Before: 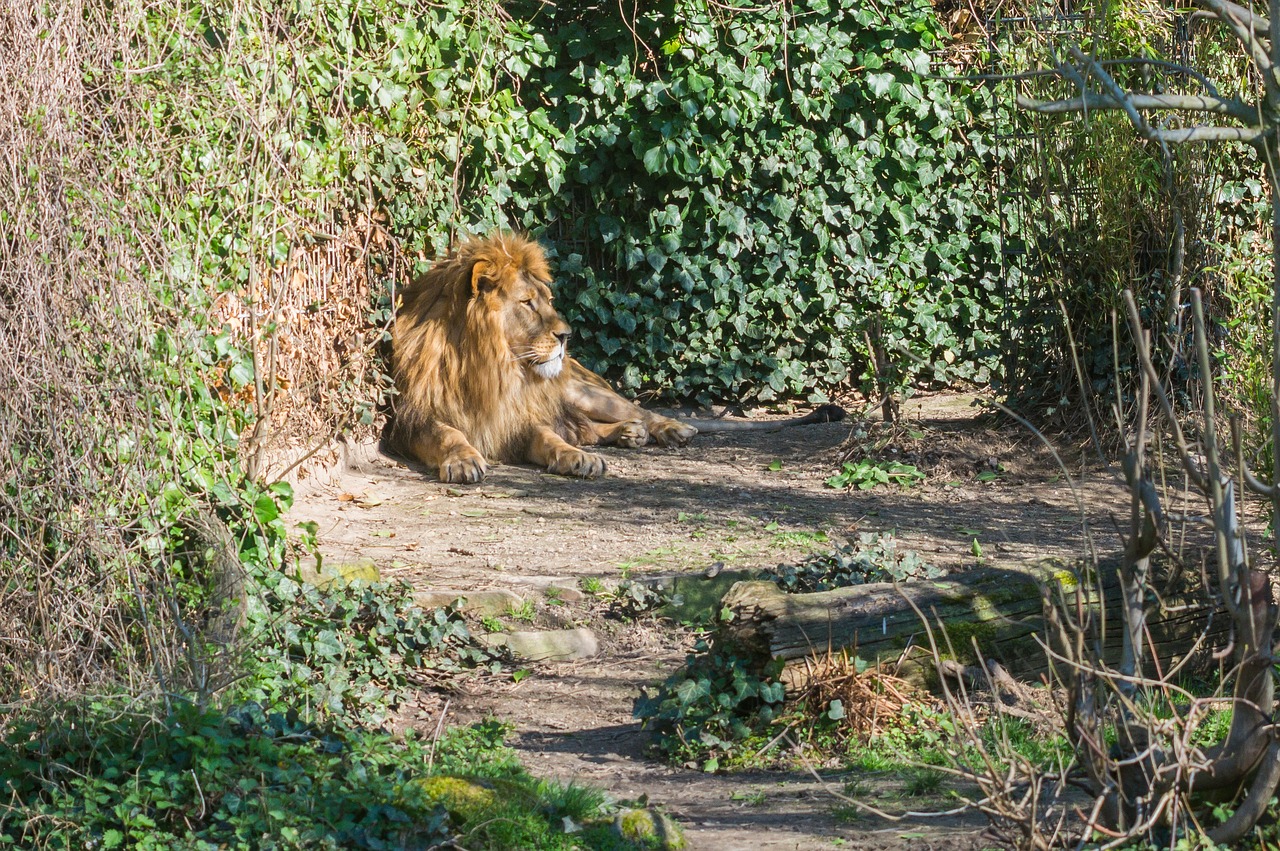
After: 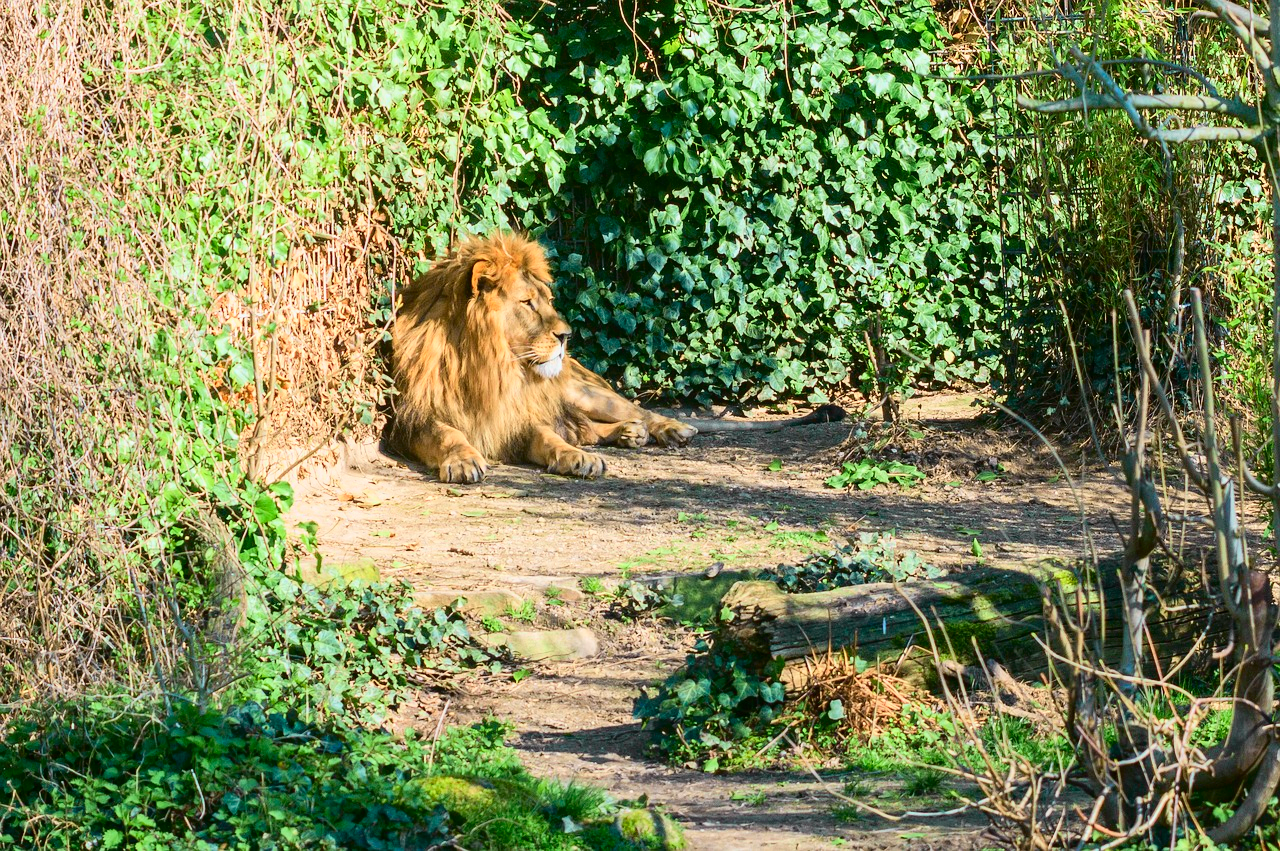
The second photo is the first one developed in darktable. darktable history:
tone curve: curves: ch0 [(0, 0.003) (0.044, 0.032) (0.12, 0.089) (0.19, 0.175) (0.271, 0.294) (0.457, 0.546) (0.588, 0.71) (0.701, 0.815) (0.86, 0.922) (1, 0.982)]; ch1 [(0, 0) (0.247, 0.215) (0.433, 0.382) (0.466, 0.426) (0.493, 0.481) (0.501, 0.5) (0.517, 0.524) (0.557, 0.582) (0.598, 0.651) (0.671, 0.735) (0.796, 0.85) (1, 1)]; ch2 [(0, 0) (0.249, 0.216) (0.357, 0.317) (0.448, 0.432) (0.478, 0.492) (0.498, 0.499) (0.517, 0.53) (0.537, 0.57) (0.569, 0.623) (0.61, 0.663) (0.706, 0.75) (0.808, 0.809) (0.991, 0.968)], color space Lab, independent channels, preserve colors none
